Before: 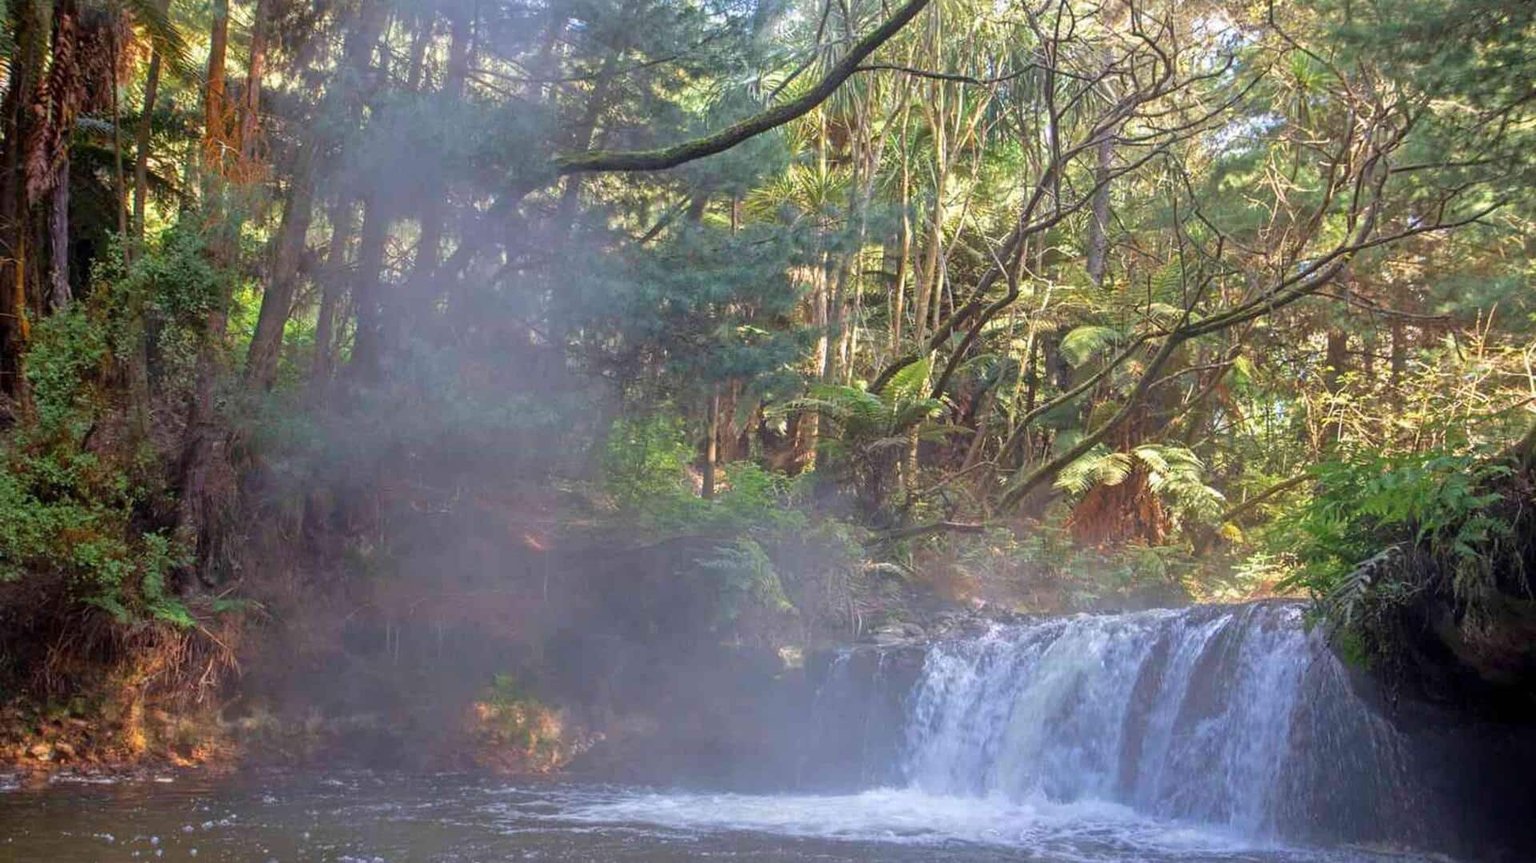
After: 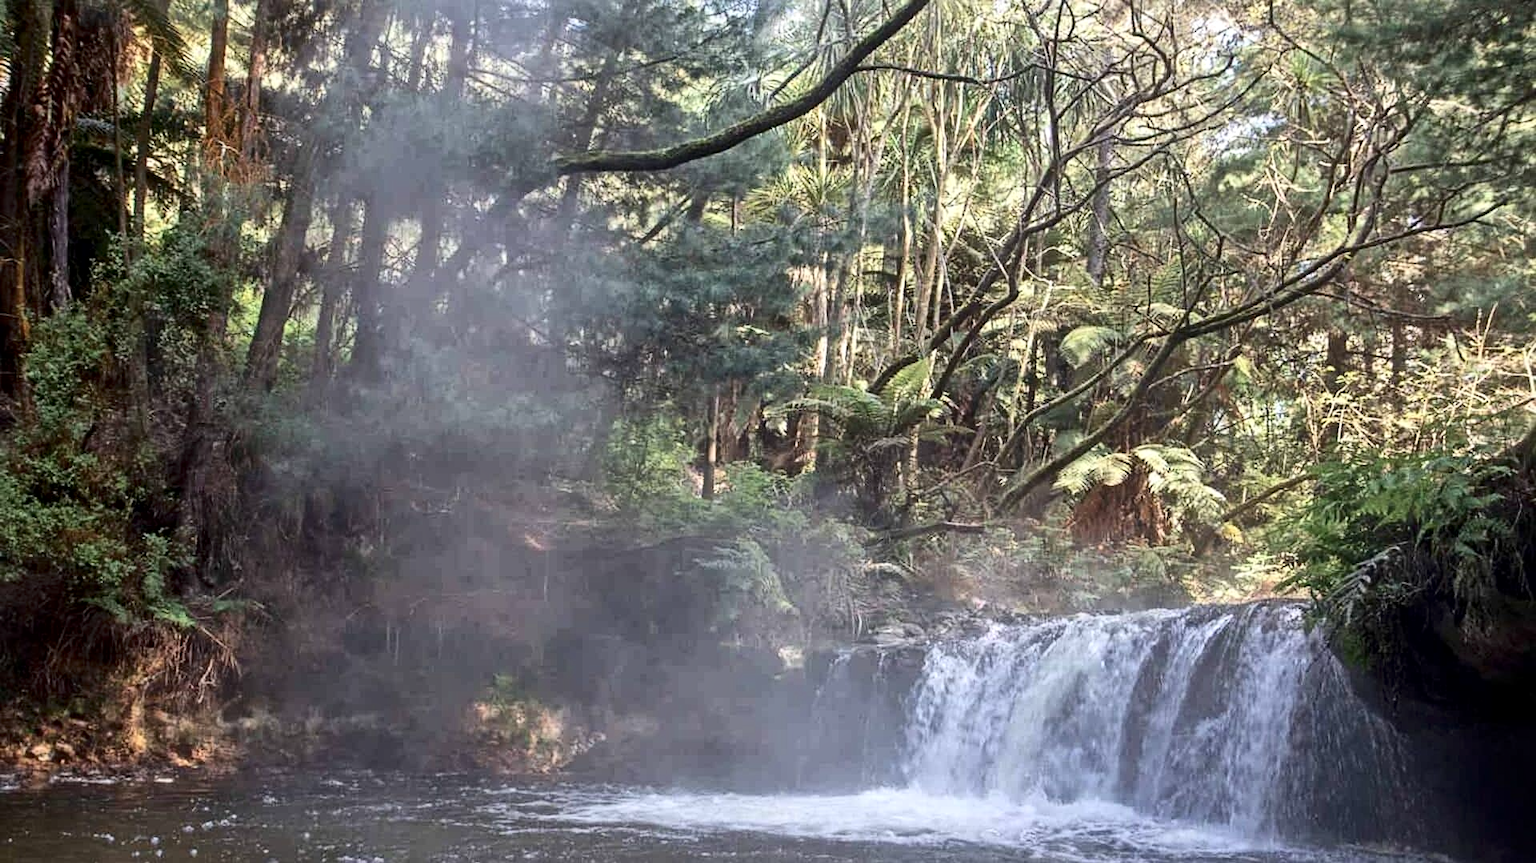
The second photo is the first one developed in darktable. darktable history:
sharpen: amount 0.209
local contrast: mode bilateral grid, contrast 19, coarseness 50, detail 128%, midtone range 0.2
contrast brightness saturation: contrast 0.245, saturation -0.306
